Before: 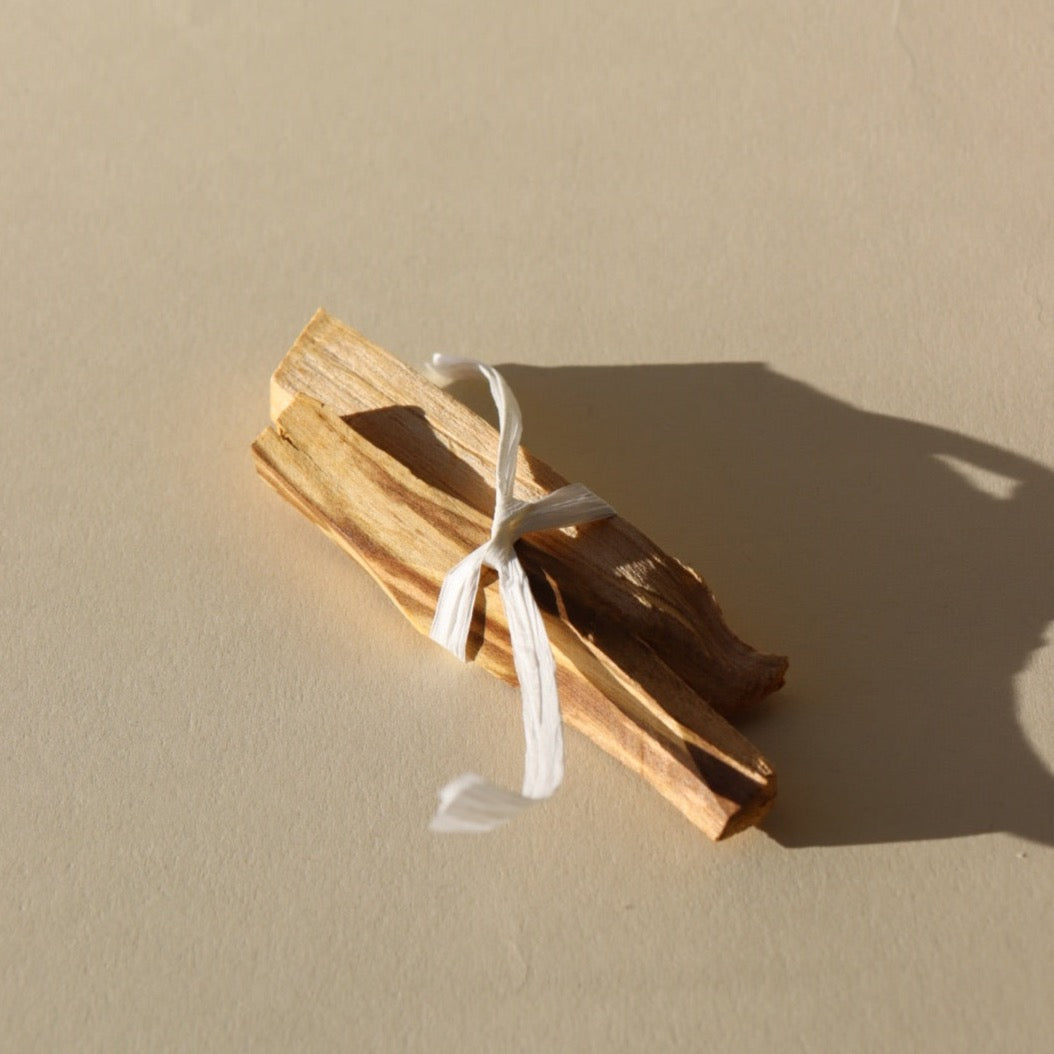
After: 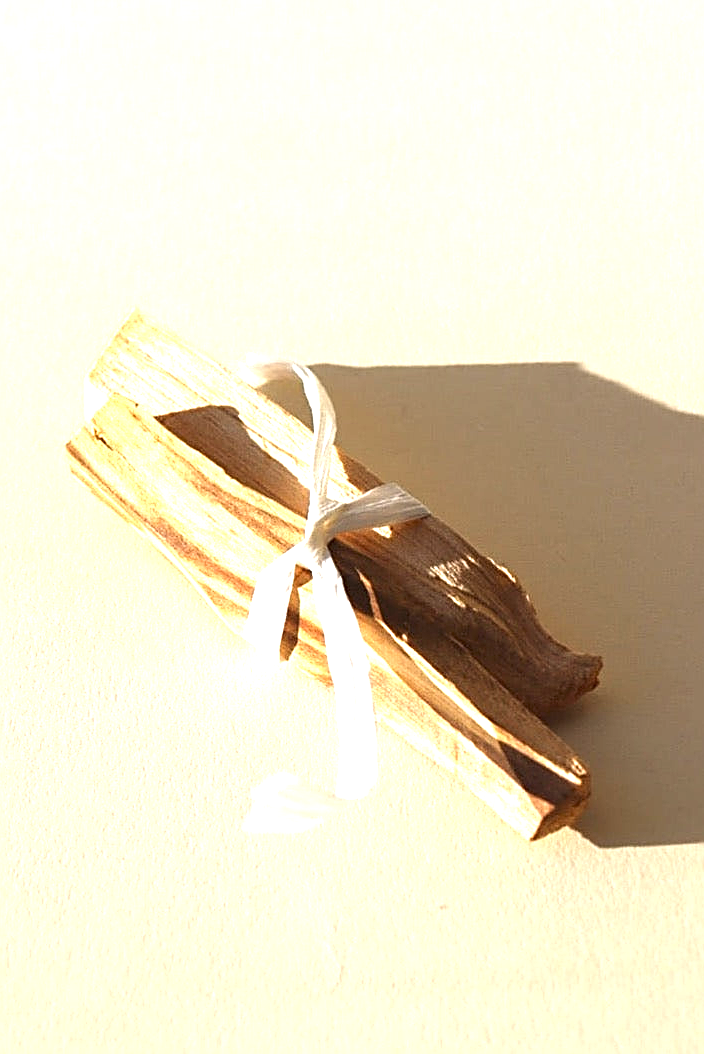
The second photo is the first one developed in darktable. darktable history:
crop and rotate: left 17.732%, right 15.423%
exposure: black level correction 0, exposure 1.55 EV, compensate exposure bias true, compensate highlight preservation false
sharpen: amount 0.901
contrast brightness saturation: saturation -0.05
